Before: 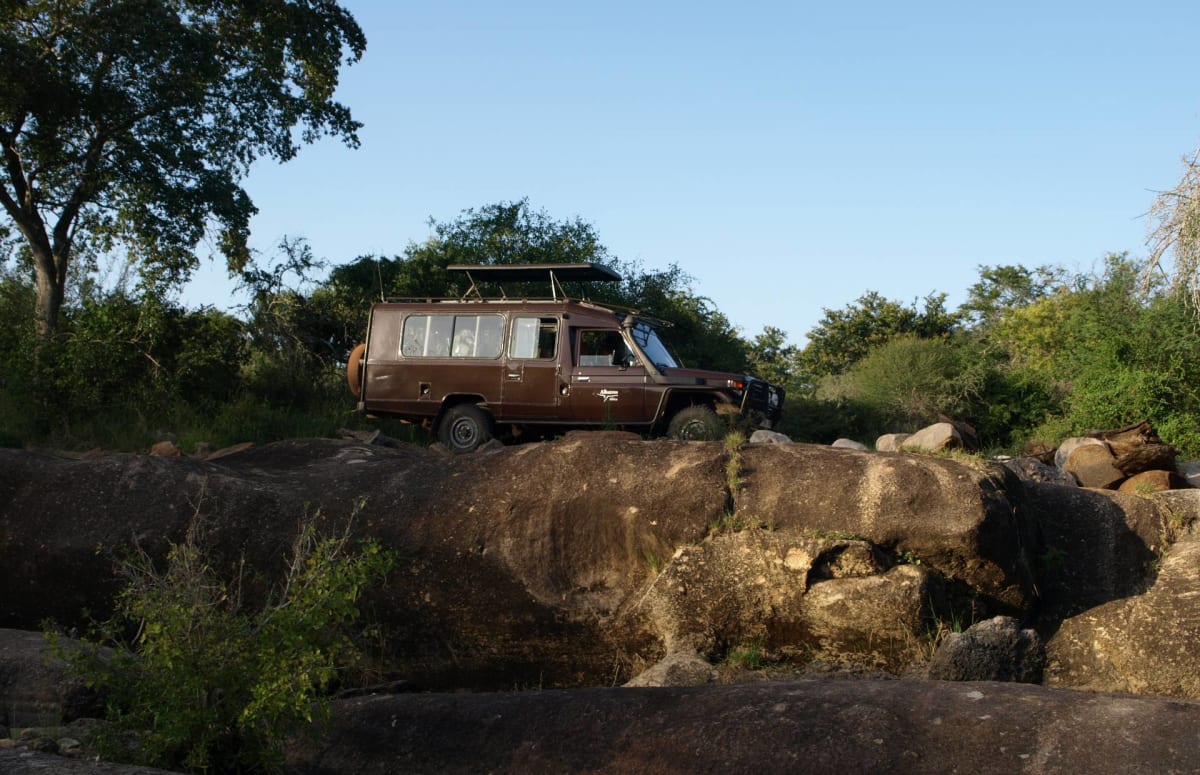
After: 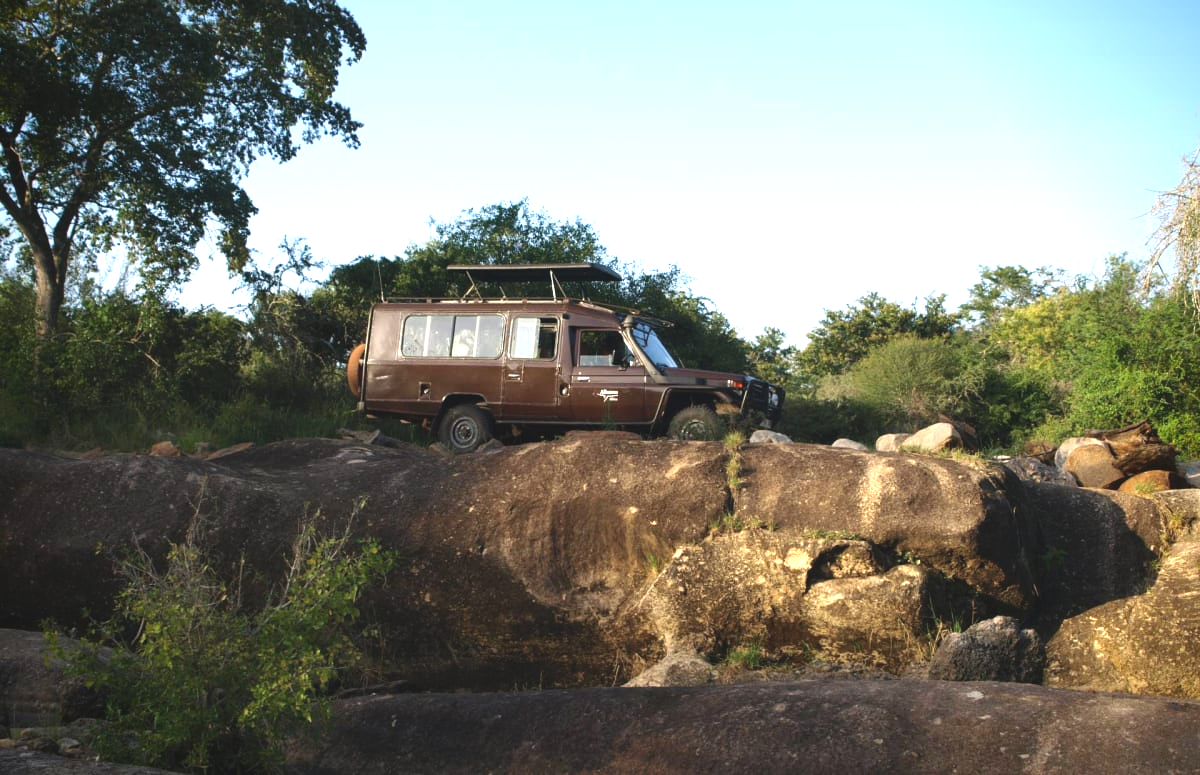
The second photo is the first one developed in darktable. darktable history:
vignetting: saturation 0.386
exposure: black level correction -0.005, exposure 1.002 EV, compensate highlight preservation false
